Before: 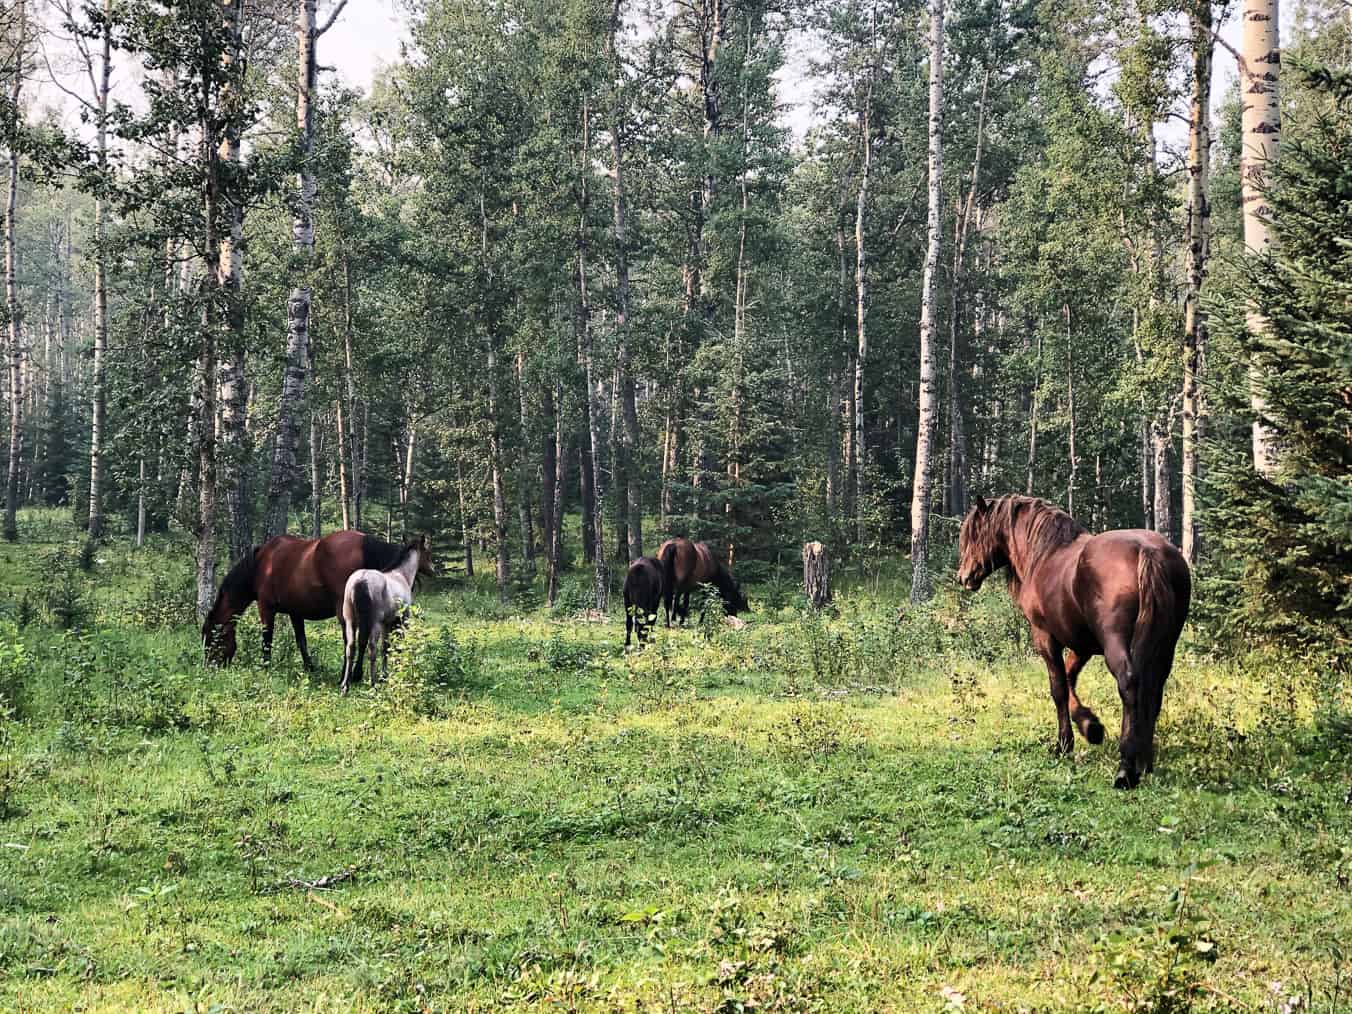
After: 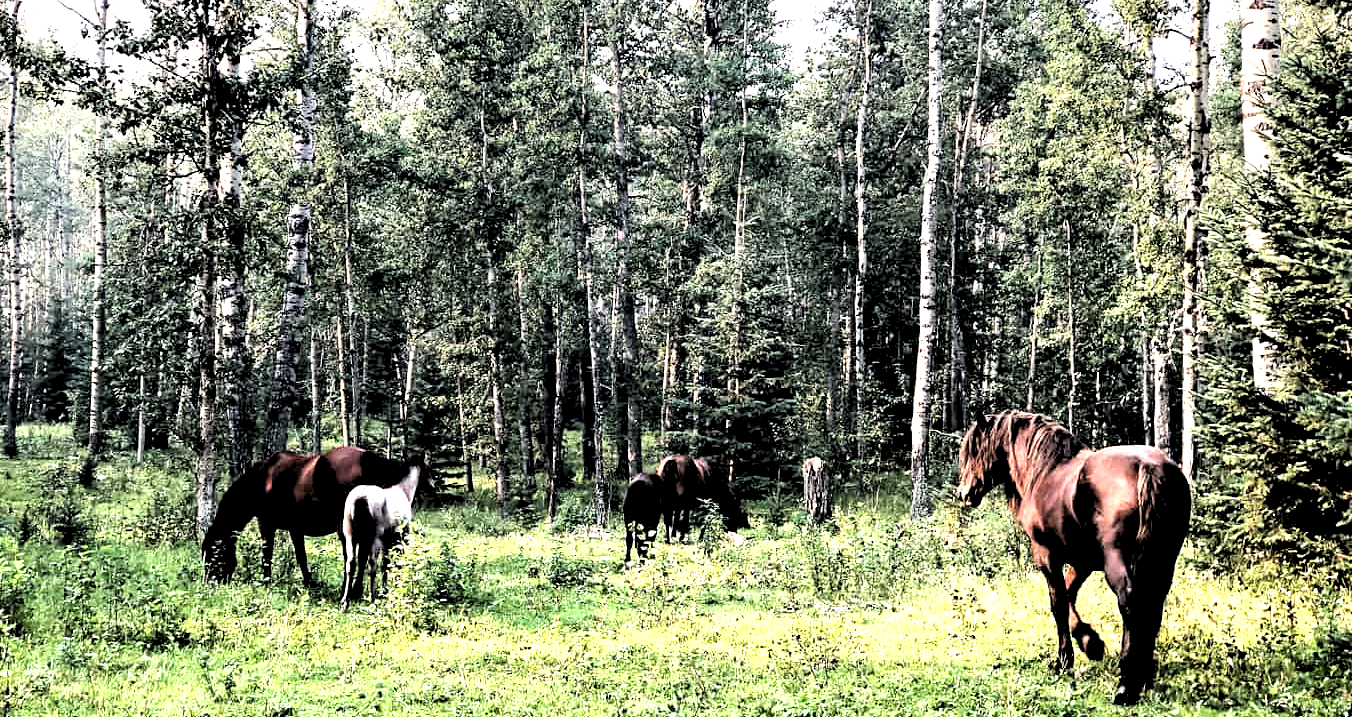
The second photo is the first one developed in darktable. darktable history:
tone equalizer: -8 EV -0.75 EV, -7 EV -0.7 EV, -6 EV -0.6 EV, -5 EV -0.4 EV, -3 EV 0.4 EV, -2 EV 0.6 EV, -1 EV 0.7 EV, +0 EV 0.75 EV, edges refinement/feathering 500, mask exposure compensation -1.57 EV, preserve details no
crop and rotate: top 8.293%, bottom 20.996%
rgb levels: levels [[0.034, 0.472, 0.904], [0, 0.5, 1], [0, 0.5, 1]]
exposure: exposure 0.485 EV, compensate highlight preservation false
